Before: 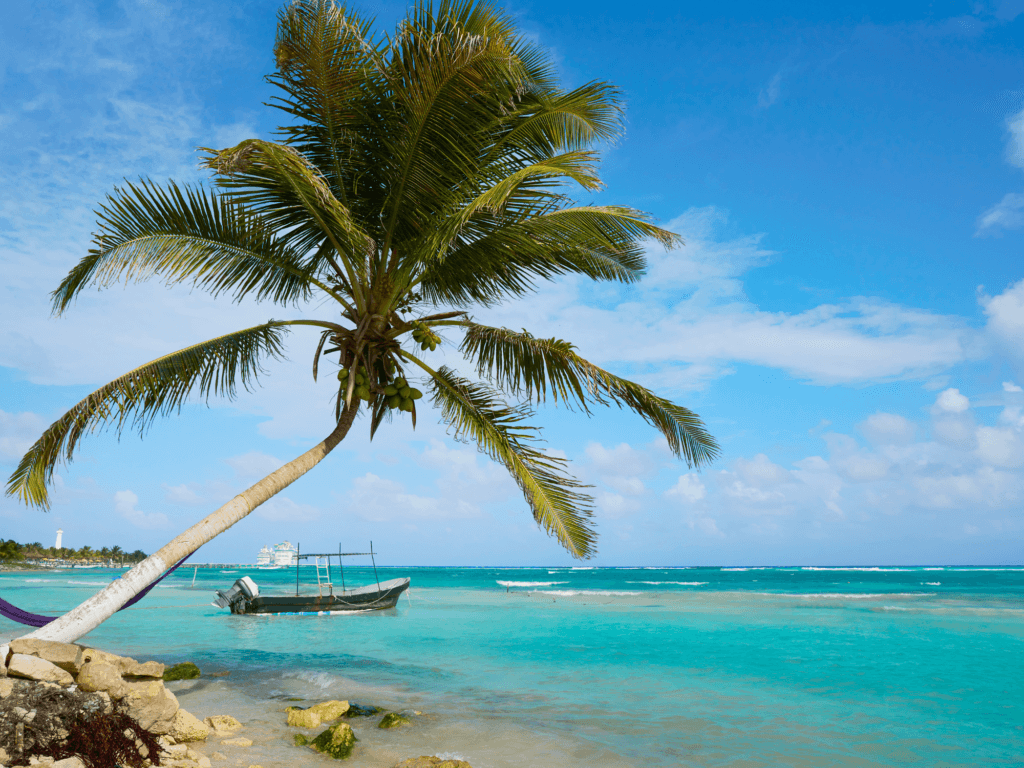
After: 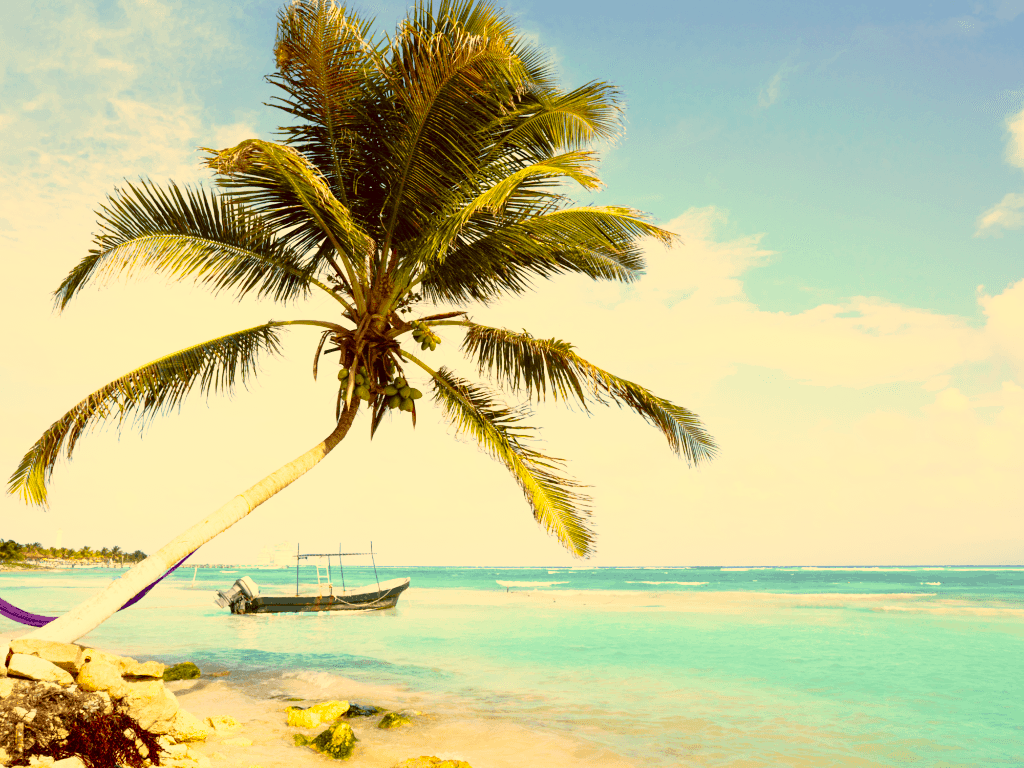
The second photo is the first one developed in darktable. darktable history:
color correction: highlights a* 10.12, highlights b* 39.04, shadows a* 14.62, shadows b* 3.37
base curve: curves: ch0 [(0, 0) (0.012, 0.01) (0.073, 0.168) (0.31, 0.711) (0.645, 0.957) (1, 1)], preserve colors none
